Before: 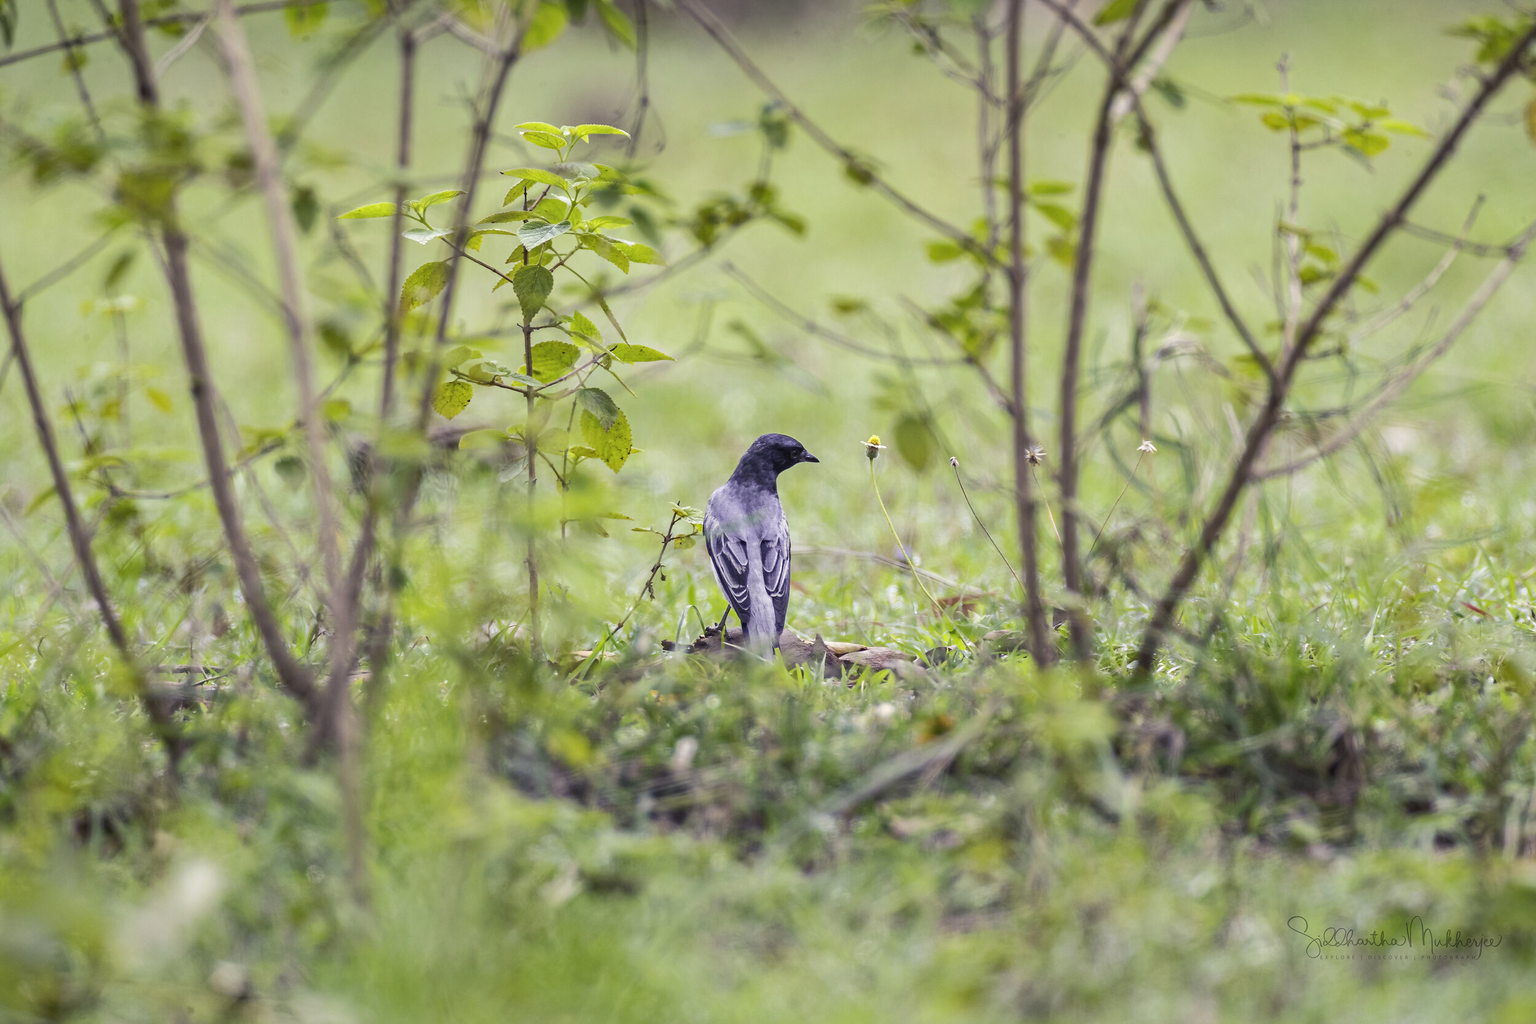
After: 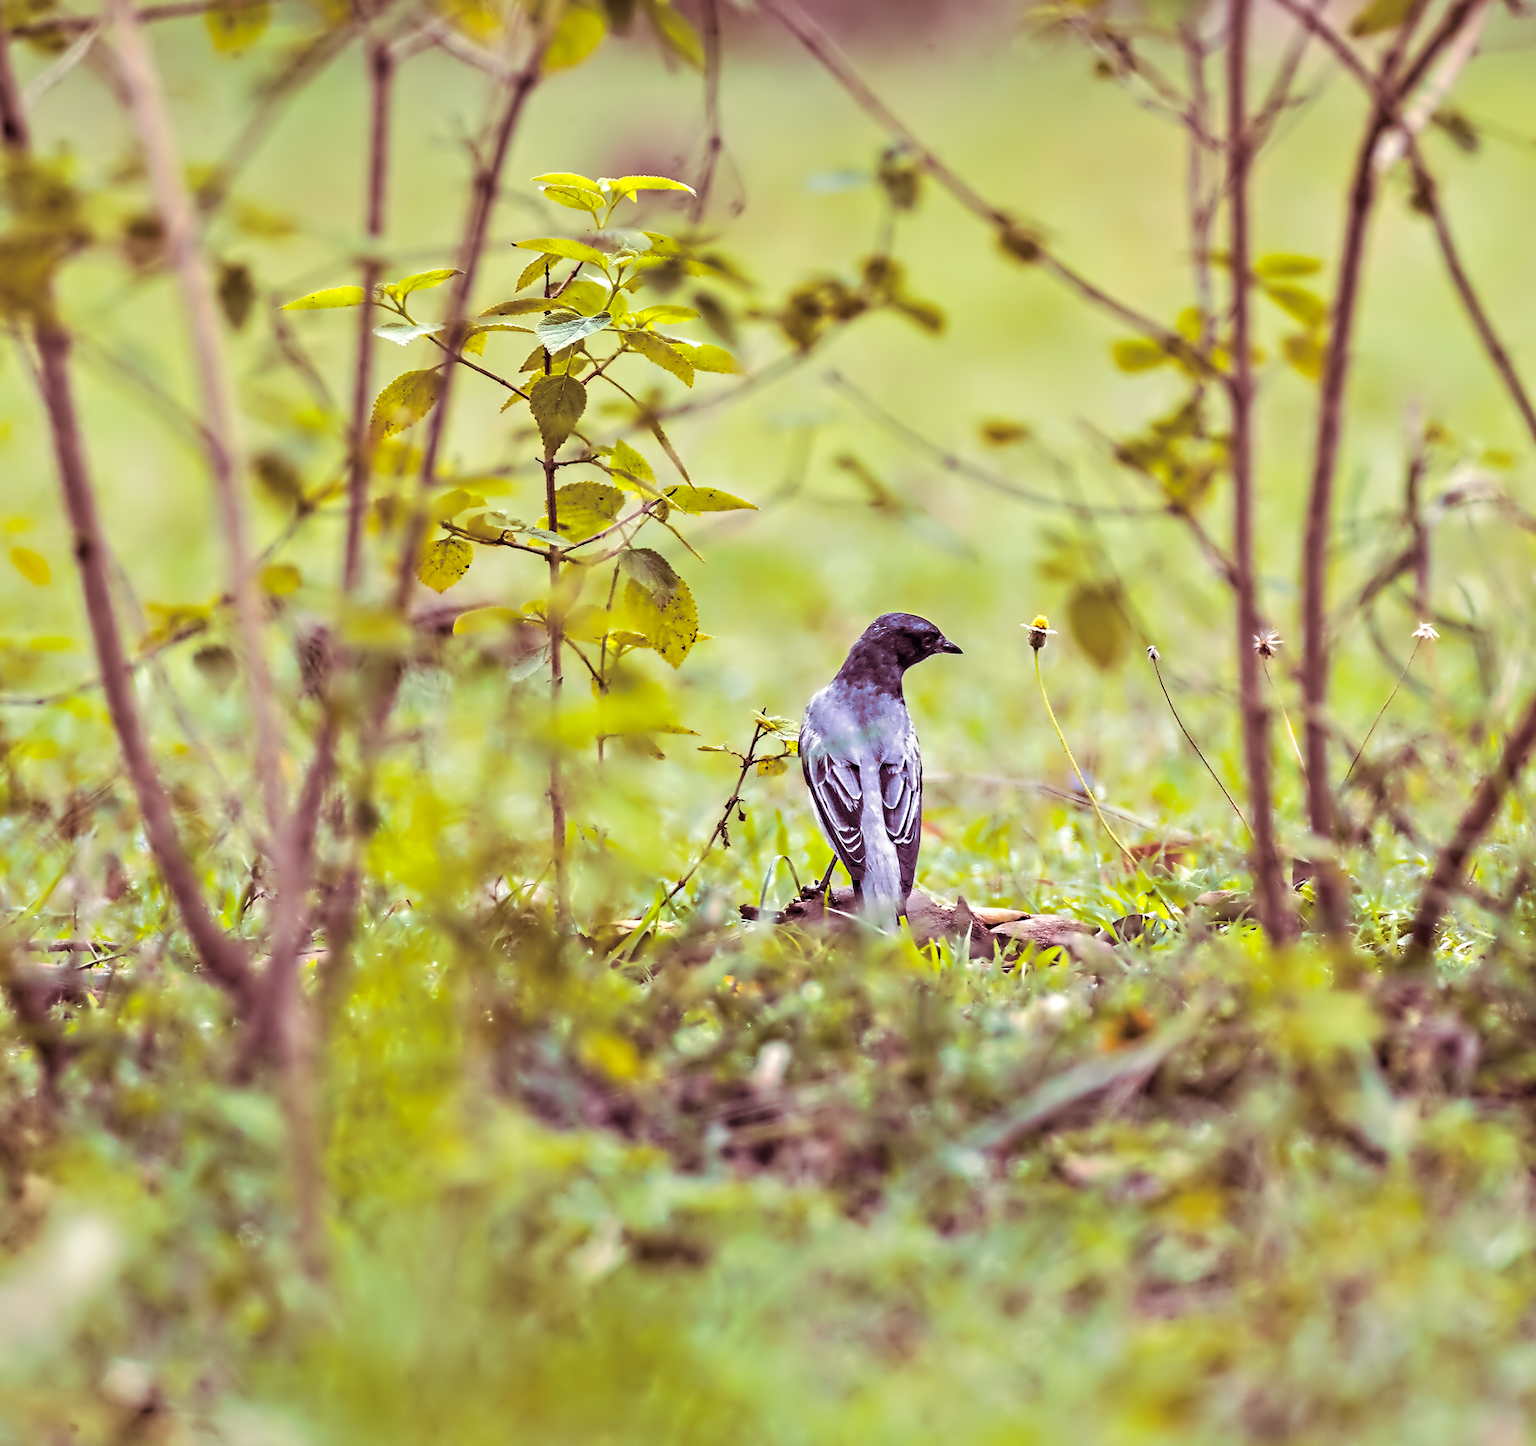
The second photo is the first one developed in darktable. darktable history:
color balance rgb: perceptual saturation grading › global saturation 20%, global vibrance 20%
contrast equalizer: octaves 7, y [[0.5, 0.542, 0.583, 0.625, 0.667, 0.708], [0.5 ×6], [0.5 ×6], [0, 0.033, 0.067, 0.1, 0.133, 0.167], [0, 0.05, 0.1, 0.15, 0.2, 0.25]]
split-toning: on, module defaults
crop and rotate: left 9.061%, right 20.142%
